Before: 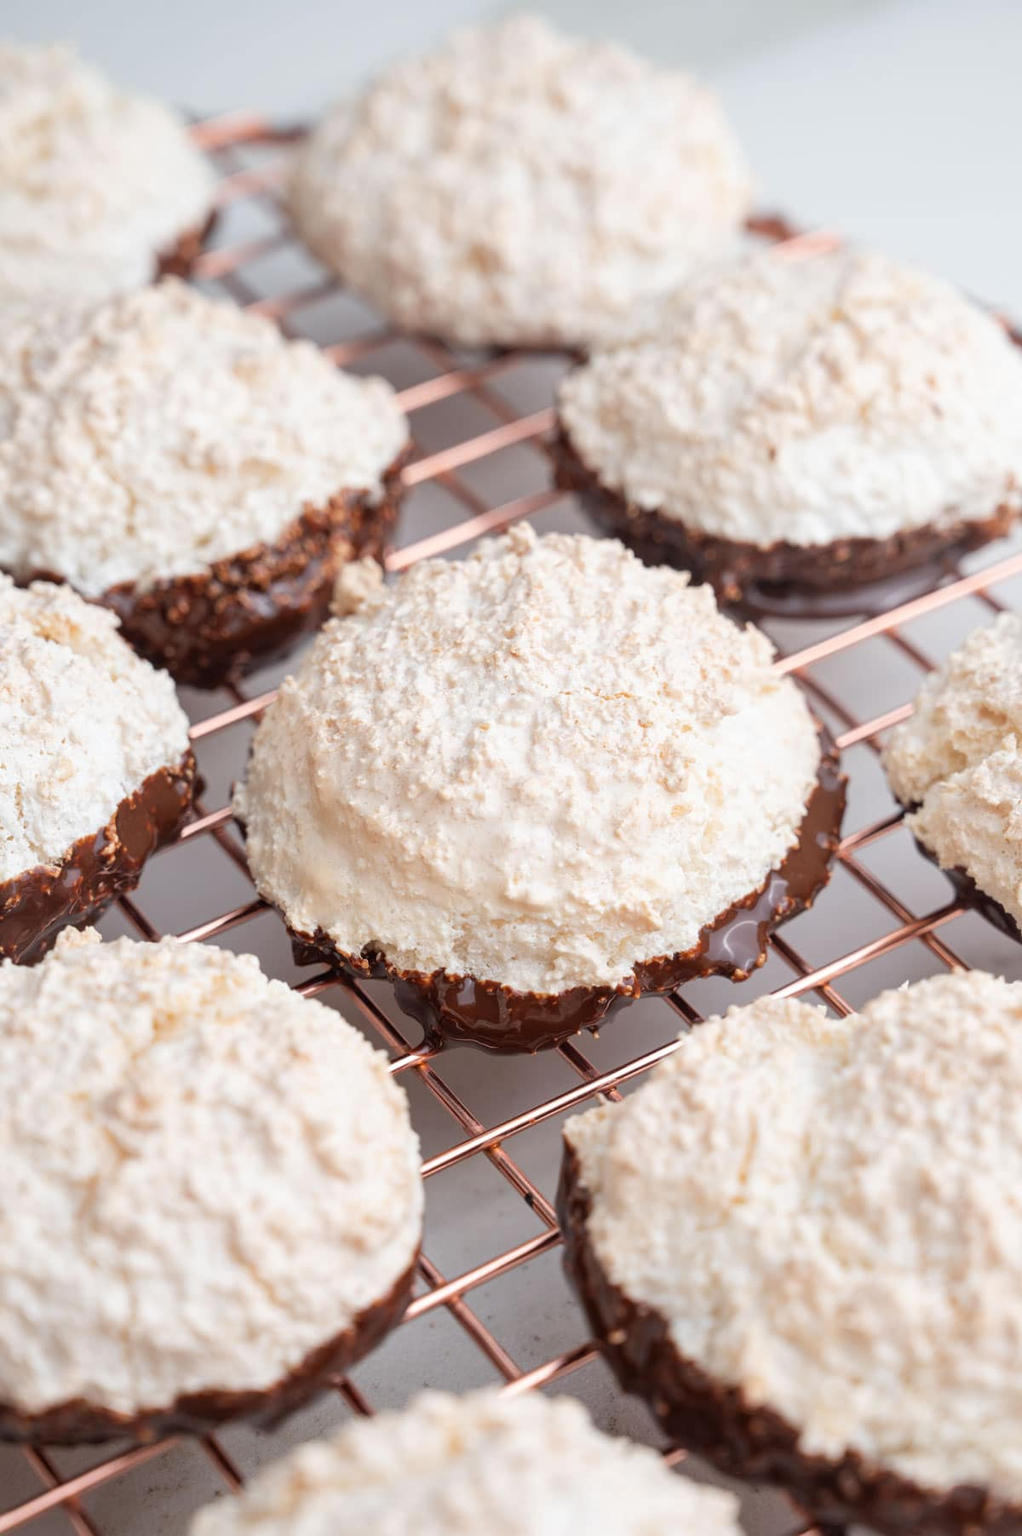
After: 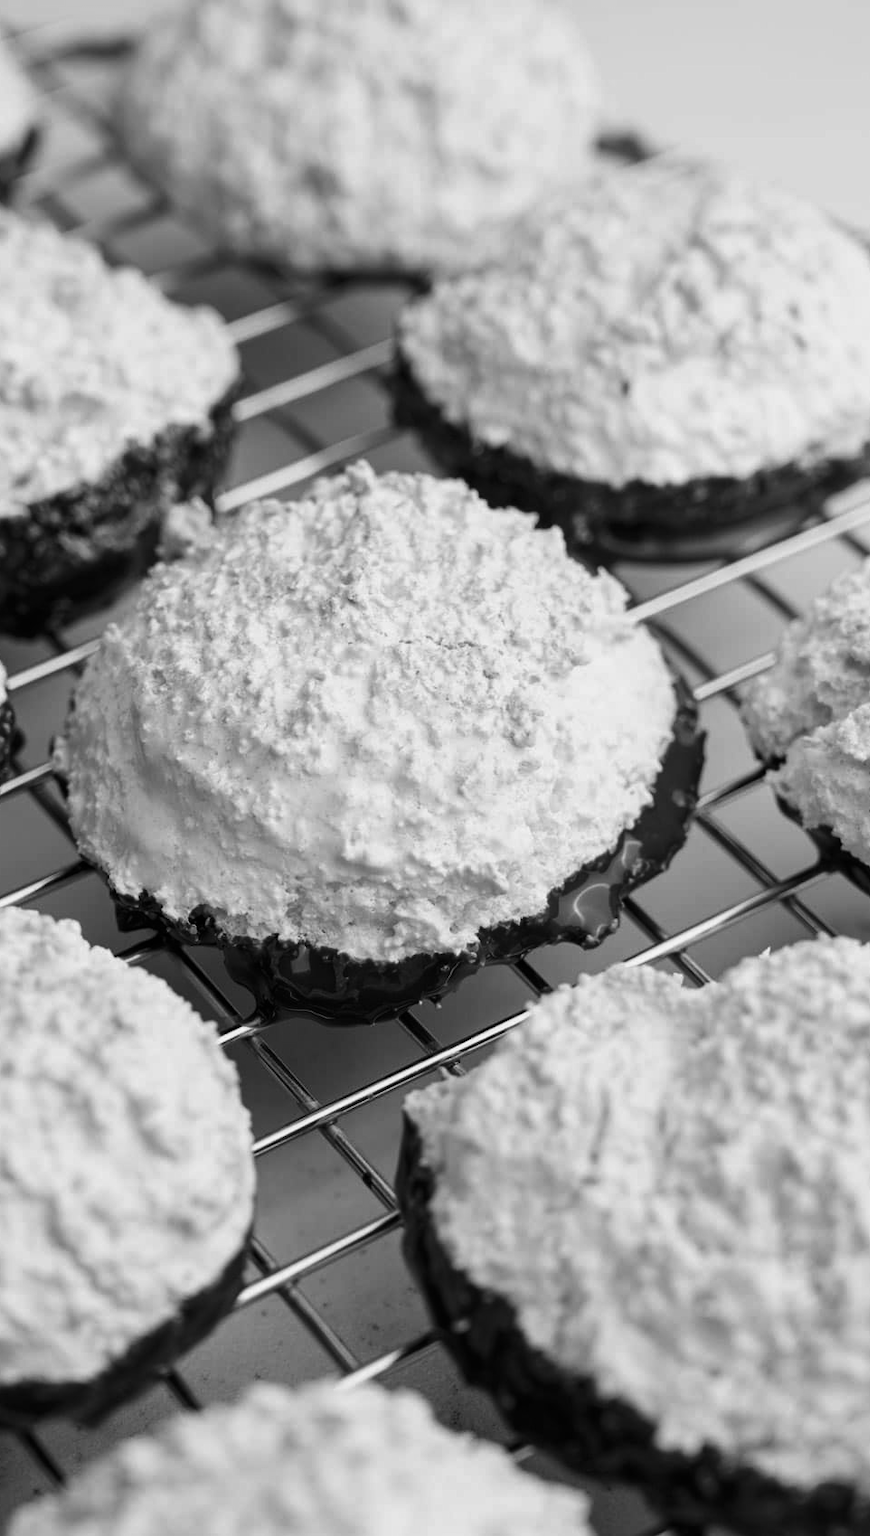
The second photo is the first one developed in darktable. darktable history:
crop and rotate: left 17.959%, top 5.771%, right 1.742%
exposure: exposure -0.01 EV, compensate highlight preservation false
color calibration: output gray [0.22, 0.42, 0.37, 0], gray › normalize channels true, illuminant same as pipeline (D50), adaptation XYZ, x 0.346, y 0.359, gamut compression 0
contrast brightness saturation: contrast 0.1, brightness -0.26, saturation 0.14
